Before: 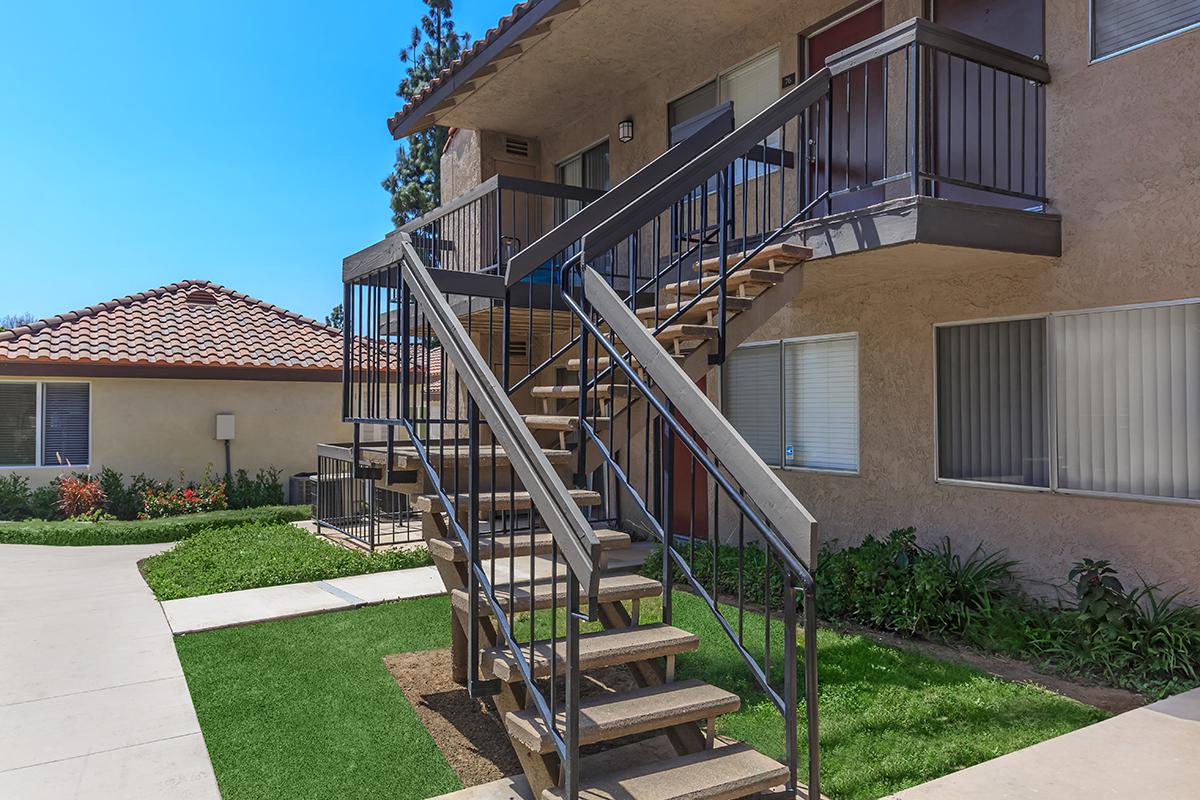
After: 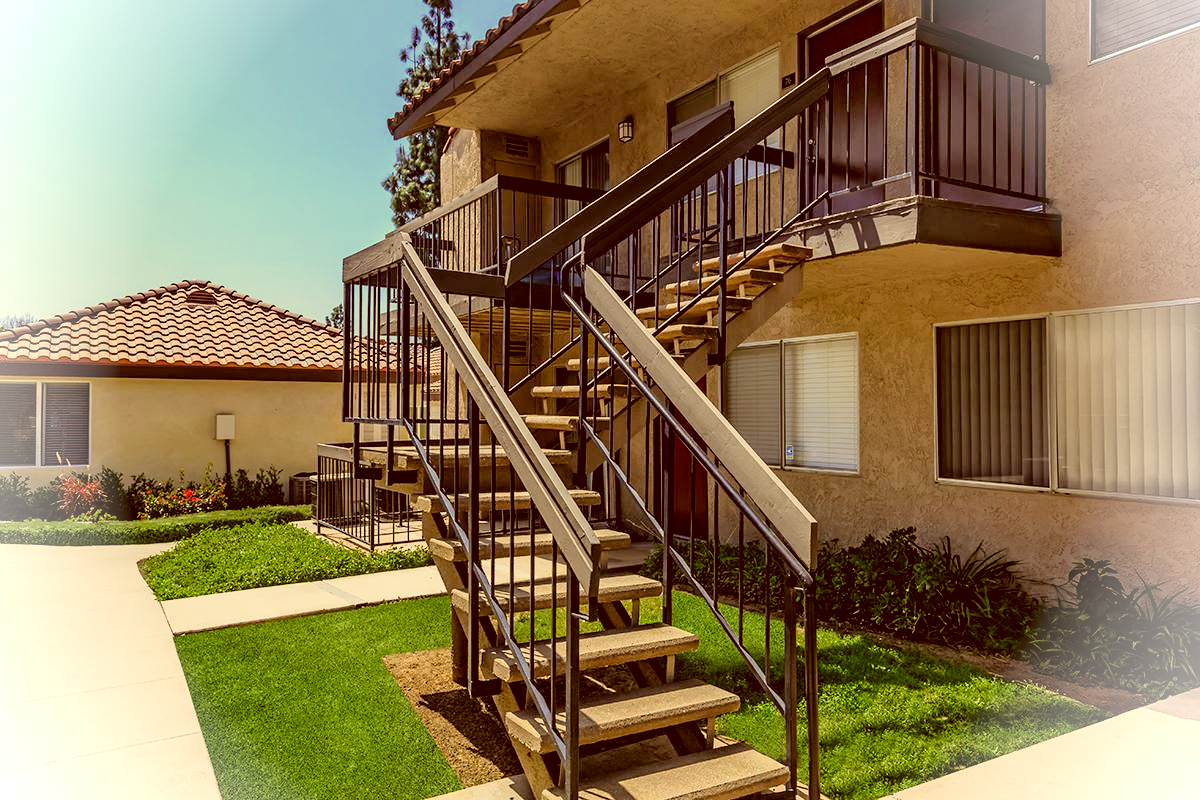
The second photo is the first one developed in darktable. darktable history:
filmic rgb: black relative exposure -4.77 EV, white relative exposure 4.03 EV, hardness 2.82
color correction: highlights a* 1, highlights b* 24.79, shadows a* 15.49, shadows b* 24.6
tone curve: curves: ch0 [(0, 0) (0.051, 0.027) (0.096, 0.071) (0.241, 0.247) (0.455, 0.52) (0.594, 0.692) (0.715, 0.845) (0.84, 0.936) (1, 1)]; ch1 [(0, 0) (0.1, 0.038) (0.318, 0.243) (0.399, 0.351) (0.478, 0.469) (0.499, 0.499) (0.534, 0.549) (0.565, 0.605) (0.601, 0.644) (0.666, 0.701) (1, 1)]; ch2 [(0, 0) (0.453, 0.45) (0.479, 0.483) (0.504, 0.499) (0.52, 0.508) (0.561, 0.573) (0.592, 0.617) (0.824, 0.815) (1, 1)], preserve colors none
vignetting: fall-off radius 81.21%, brightness 0.999, saturation -0.492
